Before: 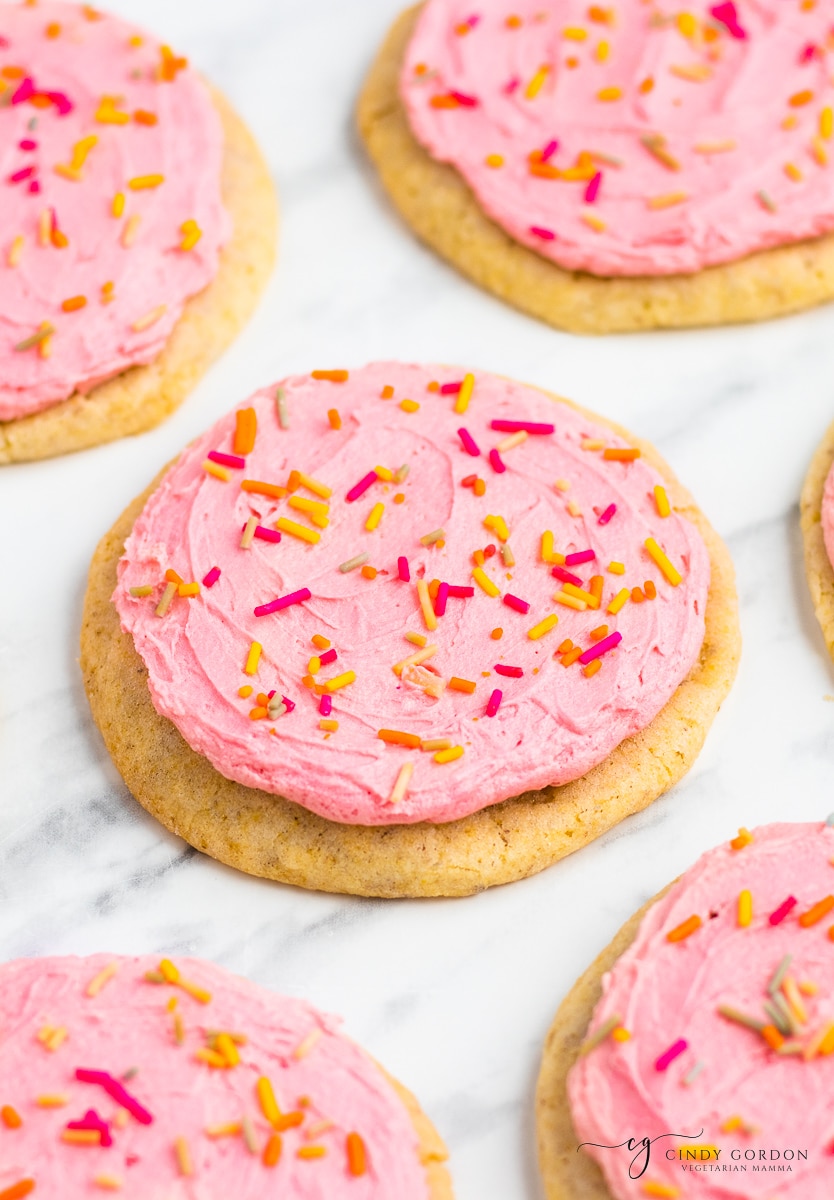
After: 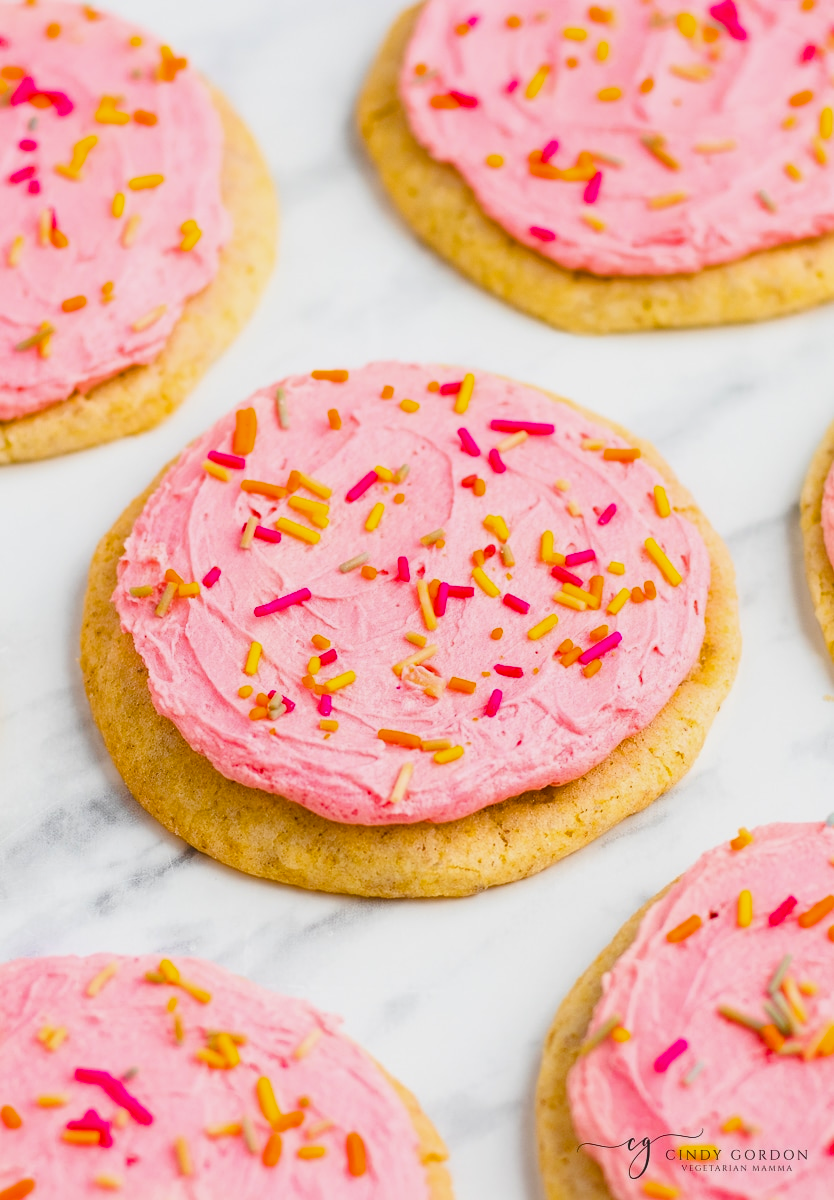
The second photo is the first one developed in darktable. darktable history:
tone equalizer: -8 EV -1.84 EV, -7 EV -1.18 EV, -6 EV -1.62 EV, smoothing diameter 24.85%, edges refinement/feathering 14.27, preserve details guided filter
exposure: black level correction -0.014, exposure -0.187 EV, compensate exposure bias true, compensate highlight preservation false
color balance rgb: power › hue 328.93°, linear chroma grading › global chroma 14.704%, perceptual saturation grading › global saturation 20%, perceptual saturation grading › highlights -24.73%, perceptual saturation grading › shadows 50.214%
